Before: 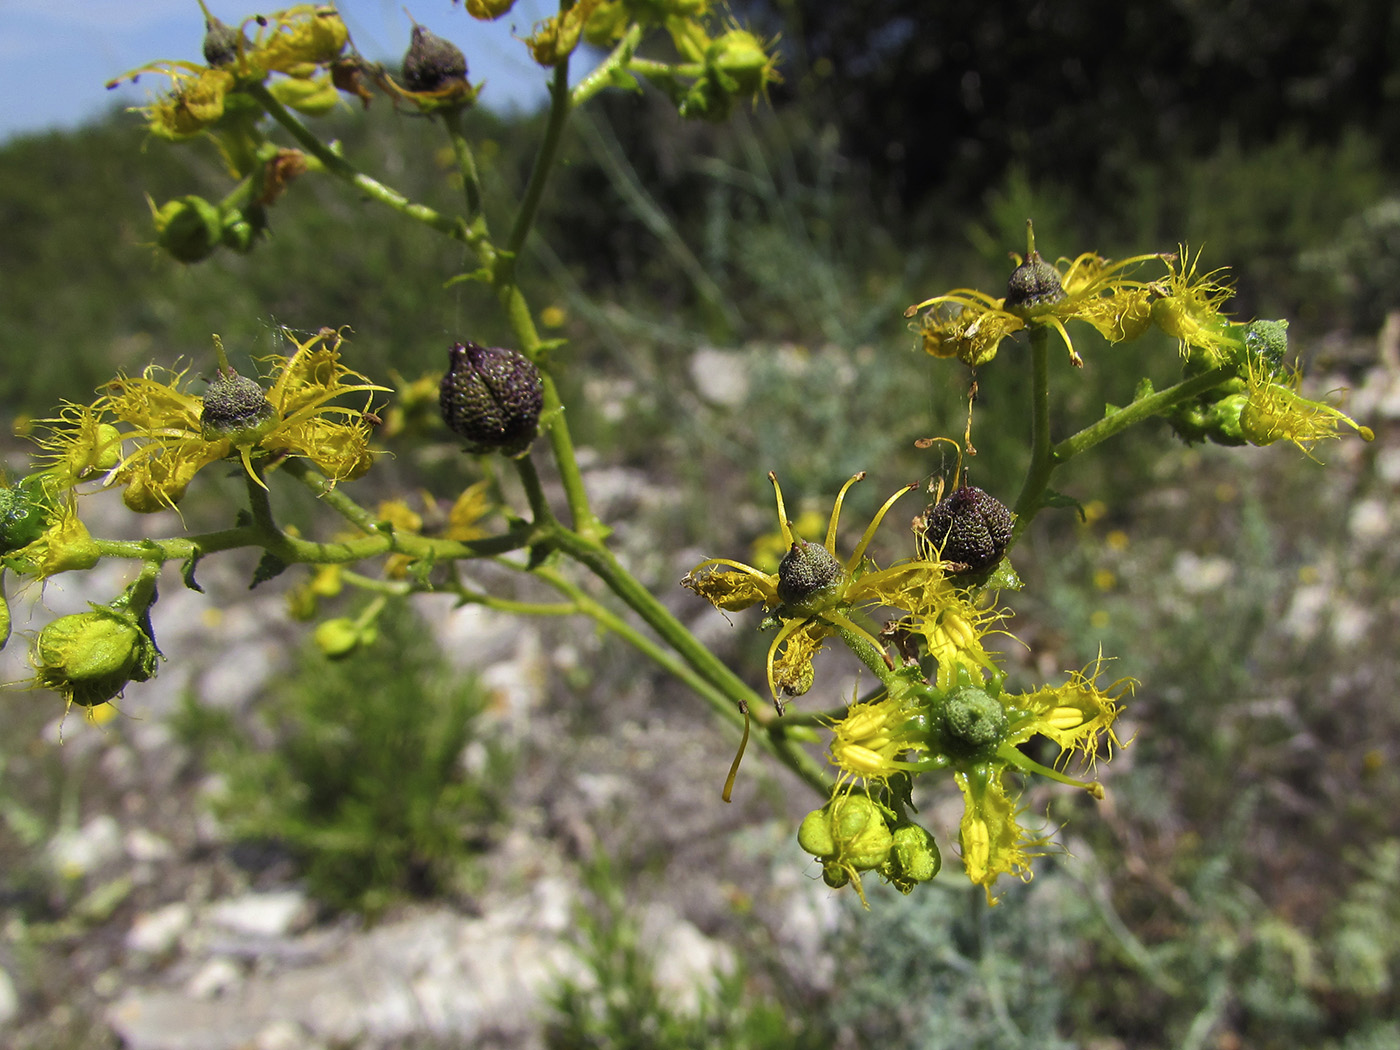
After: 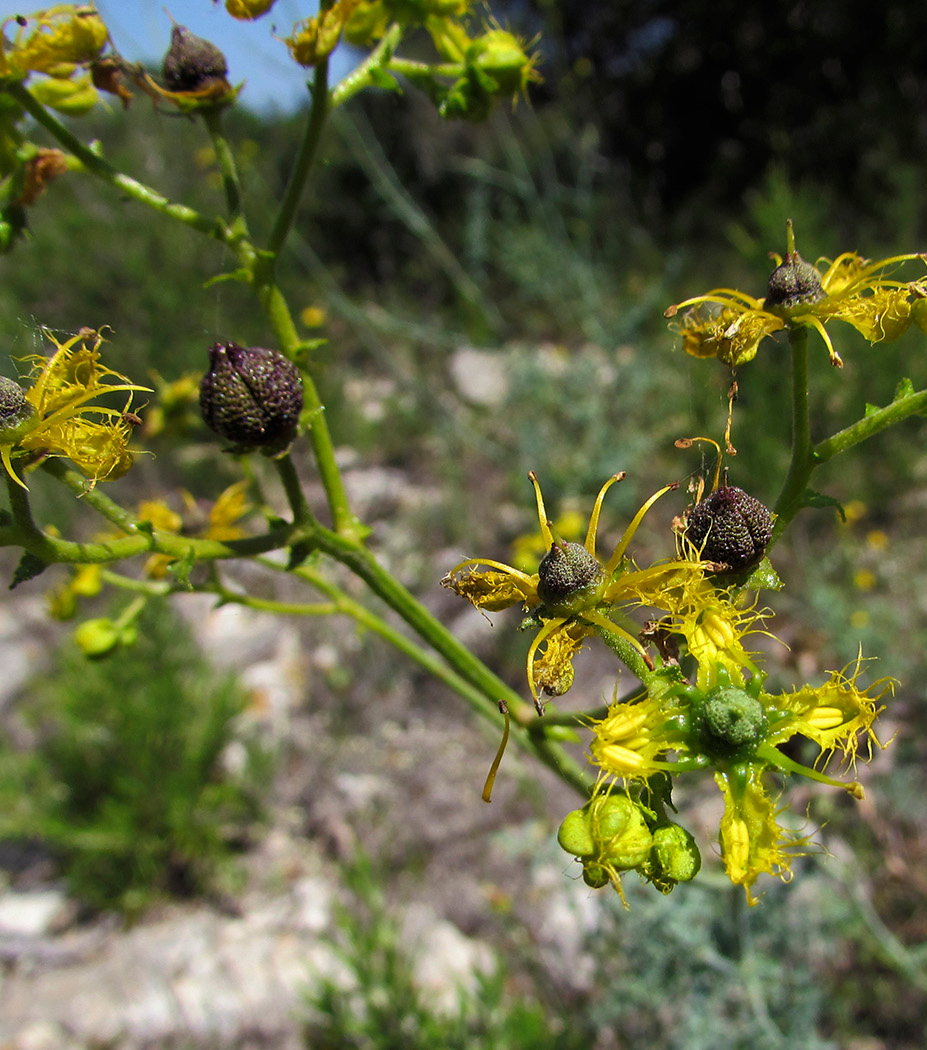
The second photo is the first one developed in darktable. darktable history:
crop: left 17.181%, right 16.6%
